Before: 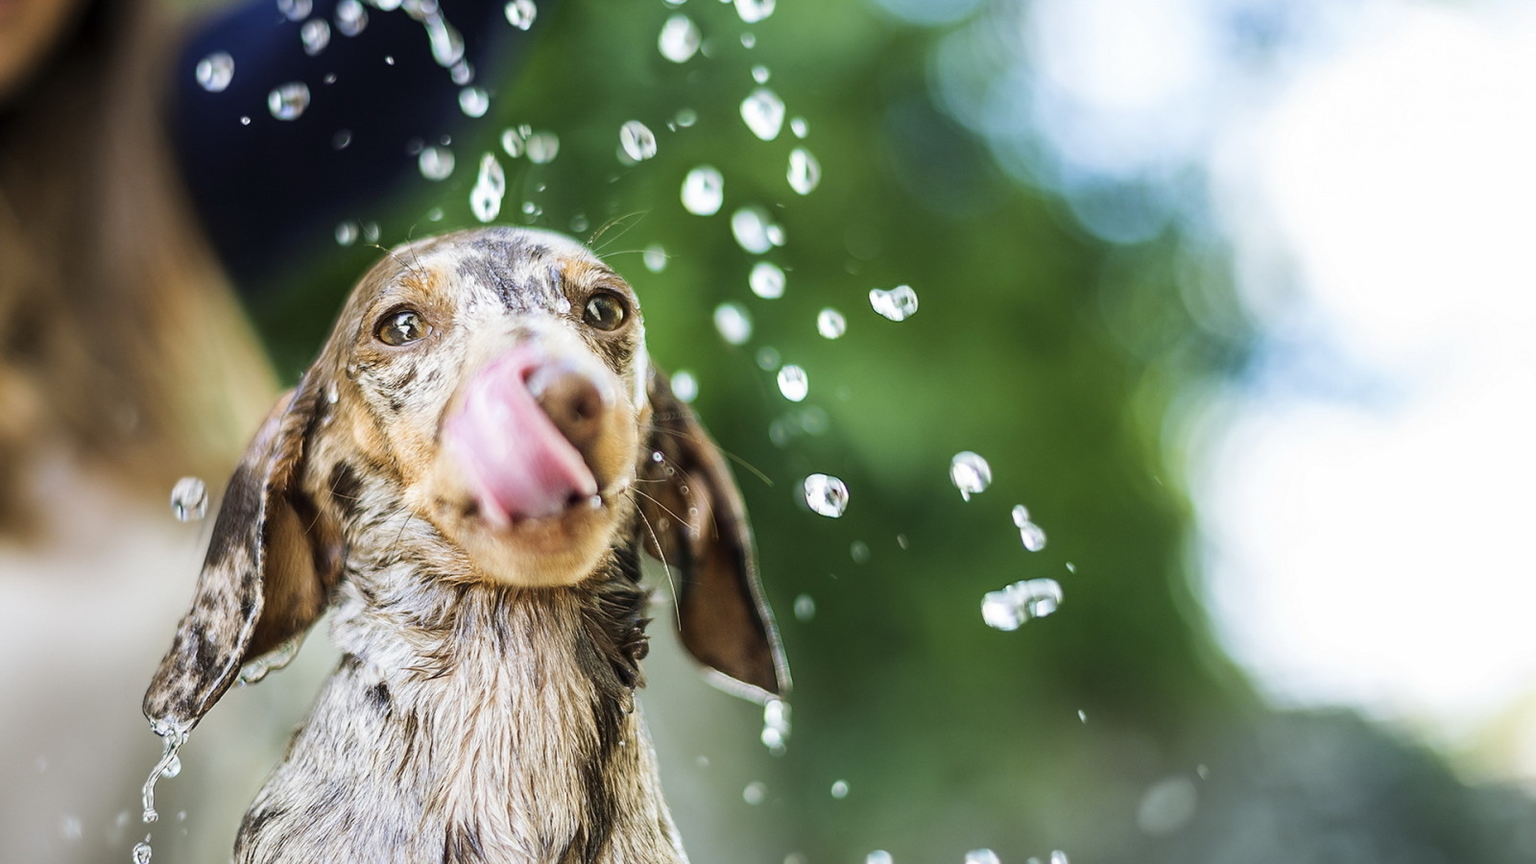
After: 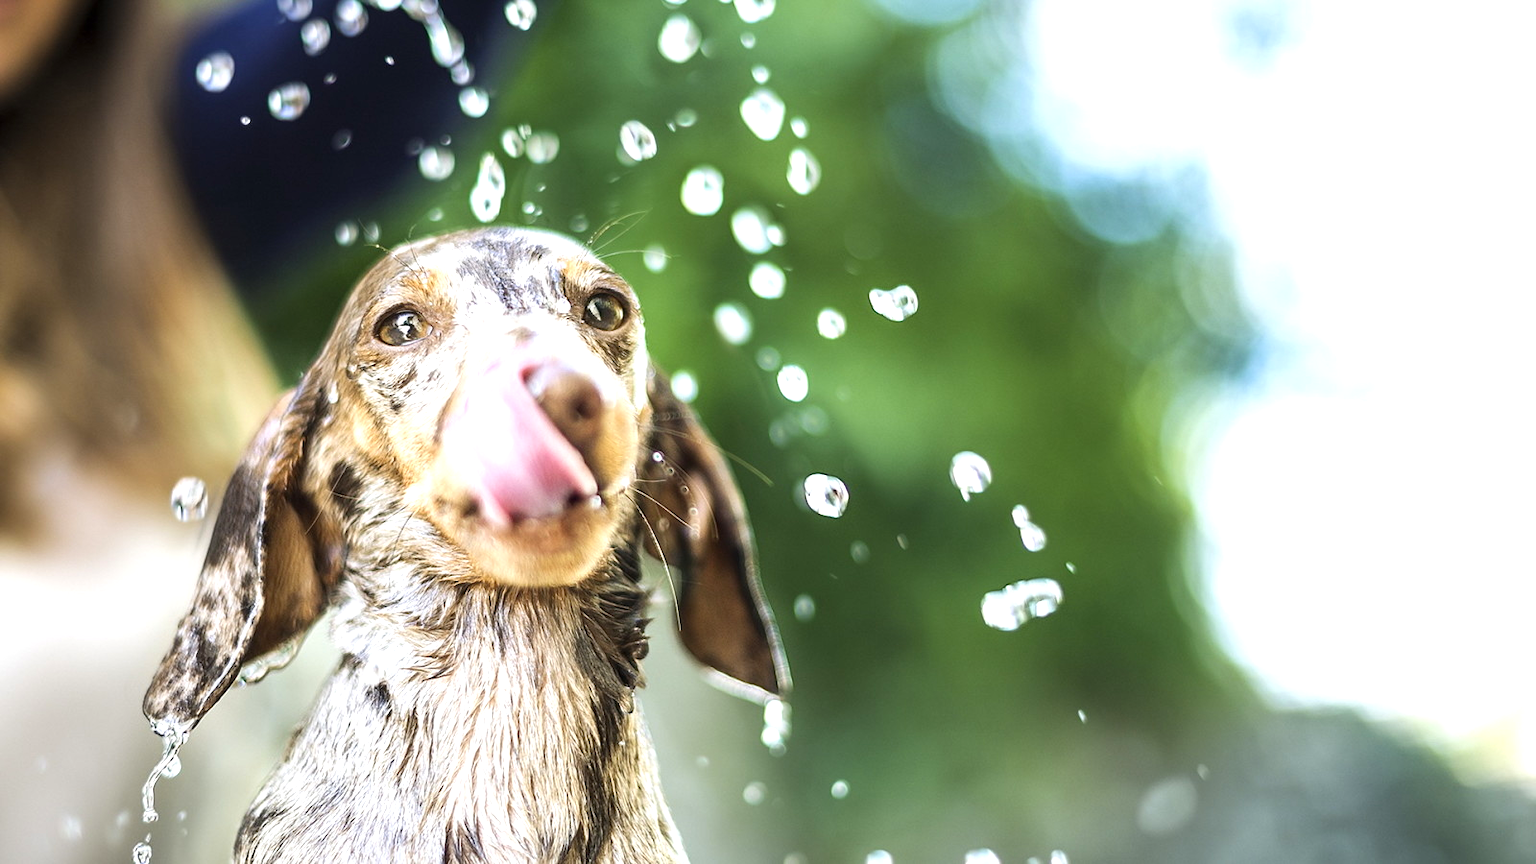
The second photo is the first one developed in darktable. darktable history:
exposure: exposure 0.644 EV, compensate highlight preservation false
